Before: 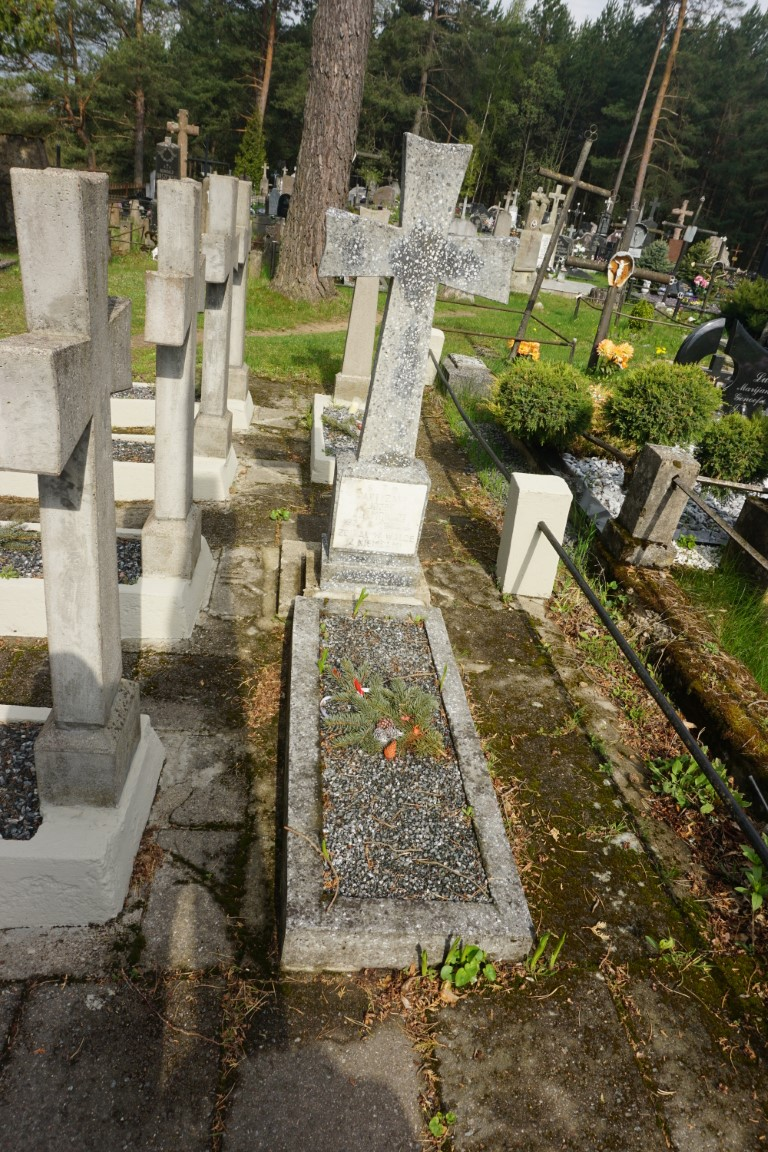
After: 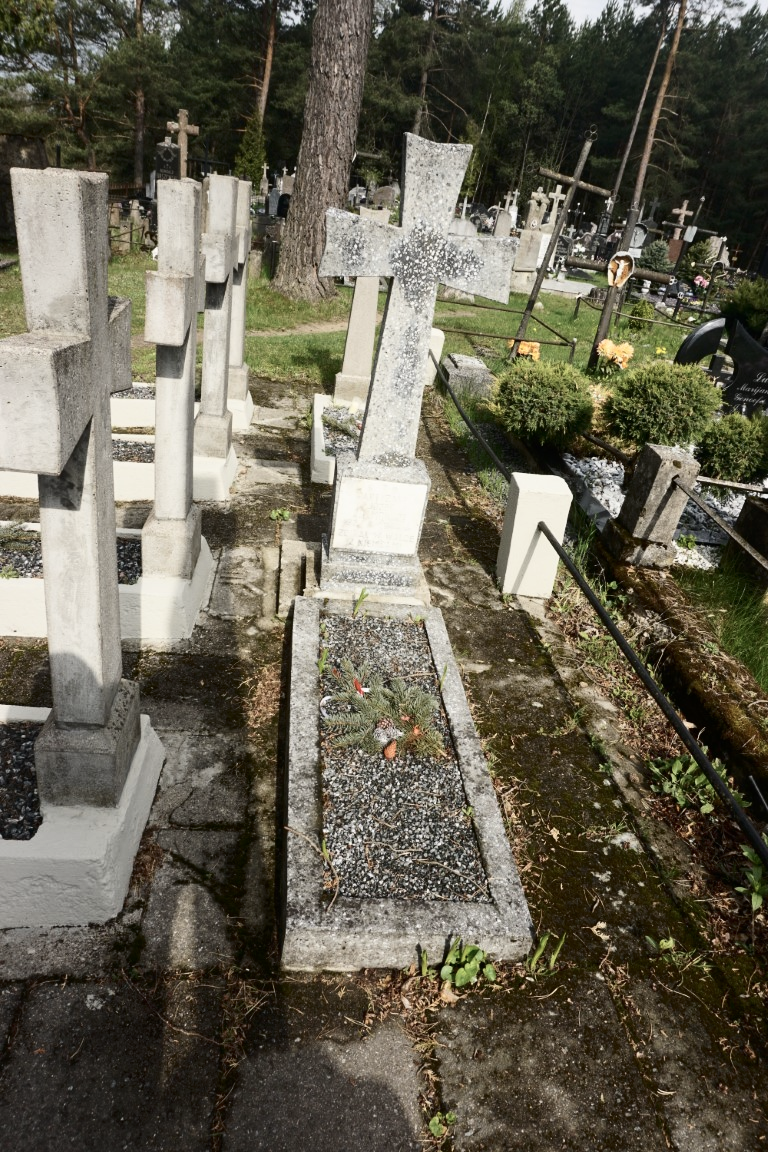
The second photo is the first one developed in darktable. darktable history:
contrast brightness saturation: contrast 0.25, saturation -0.308
